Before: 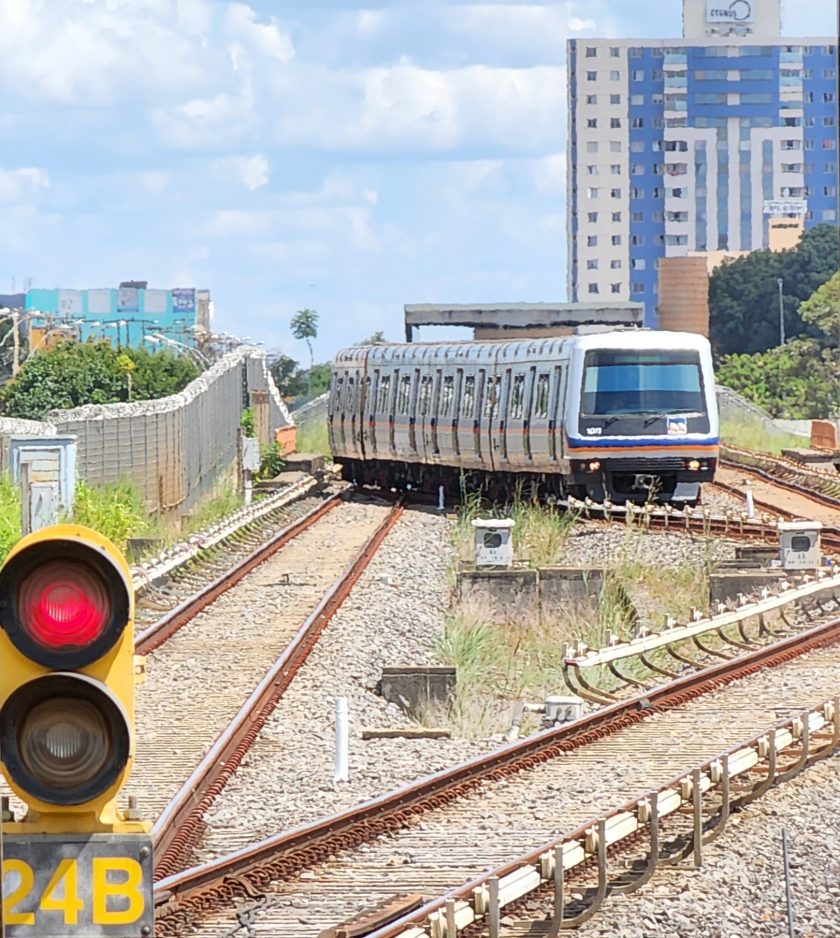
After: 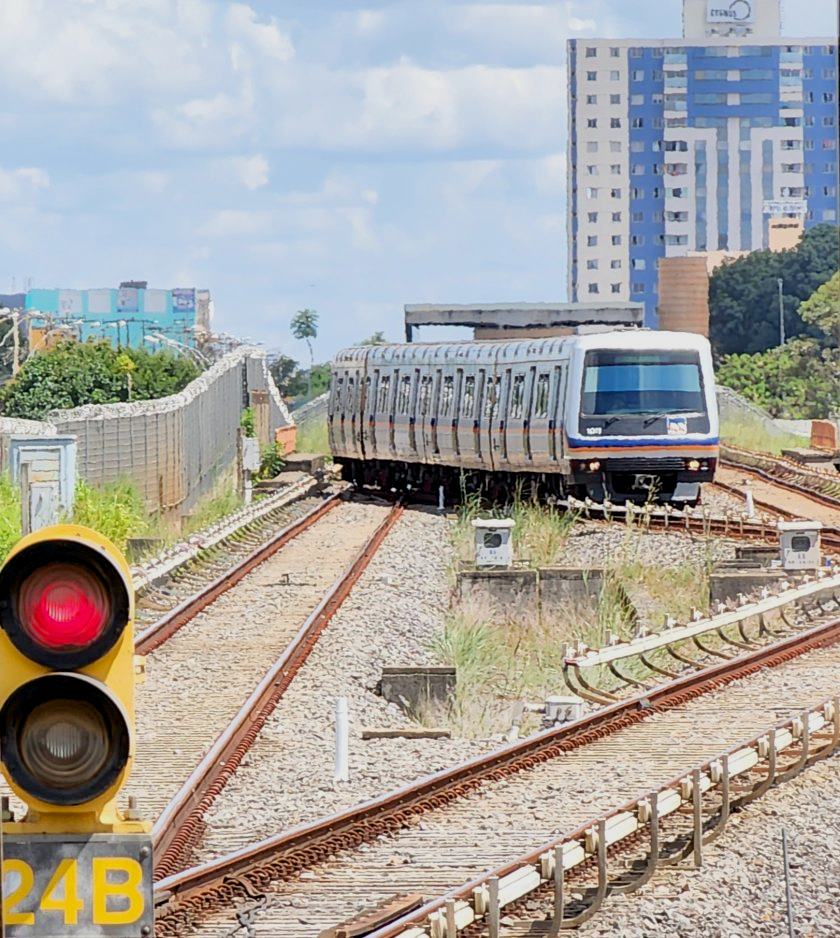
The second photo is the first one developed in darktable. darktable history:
filmic rgb: black relative exposure -14.19 EV, white relative exposure 3.39 EV, hardness 7.89, preserve chrominance max RGB
exposure: black level correction 0.01, exposure 0.011 EV, compensate highlight preservation false
